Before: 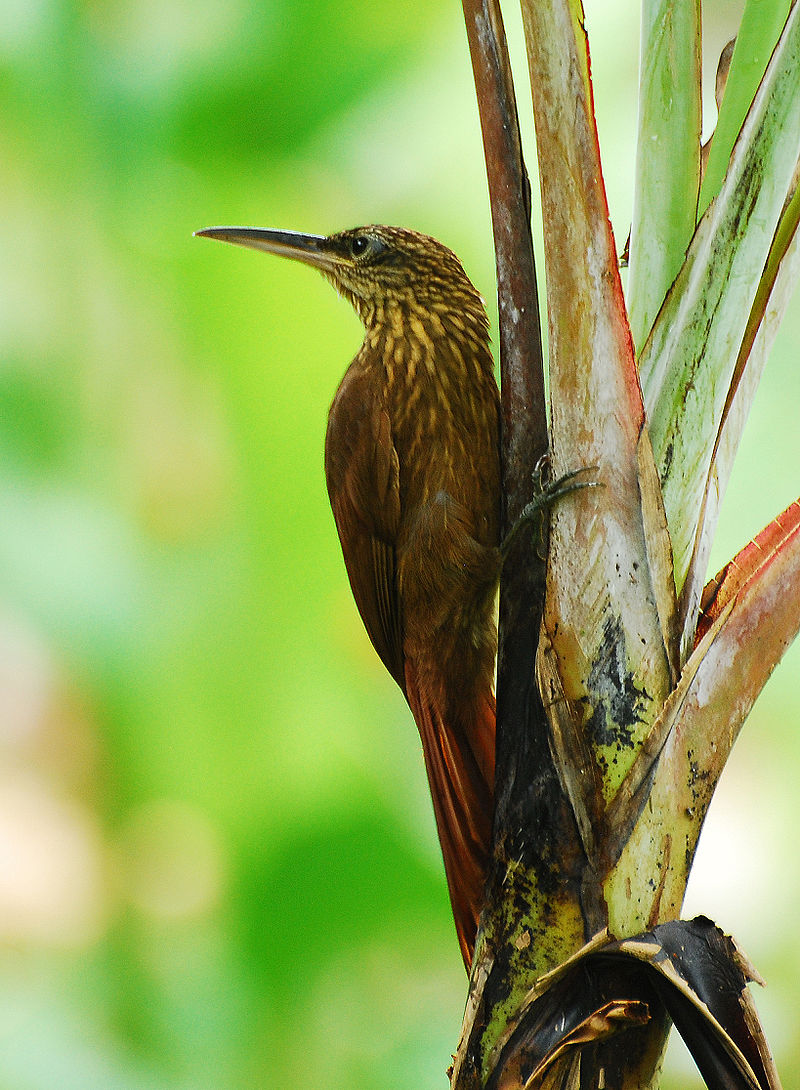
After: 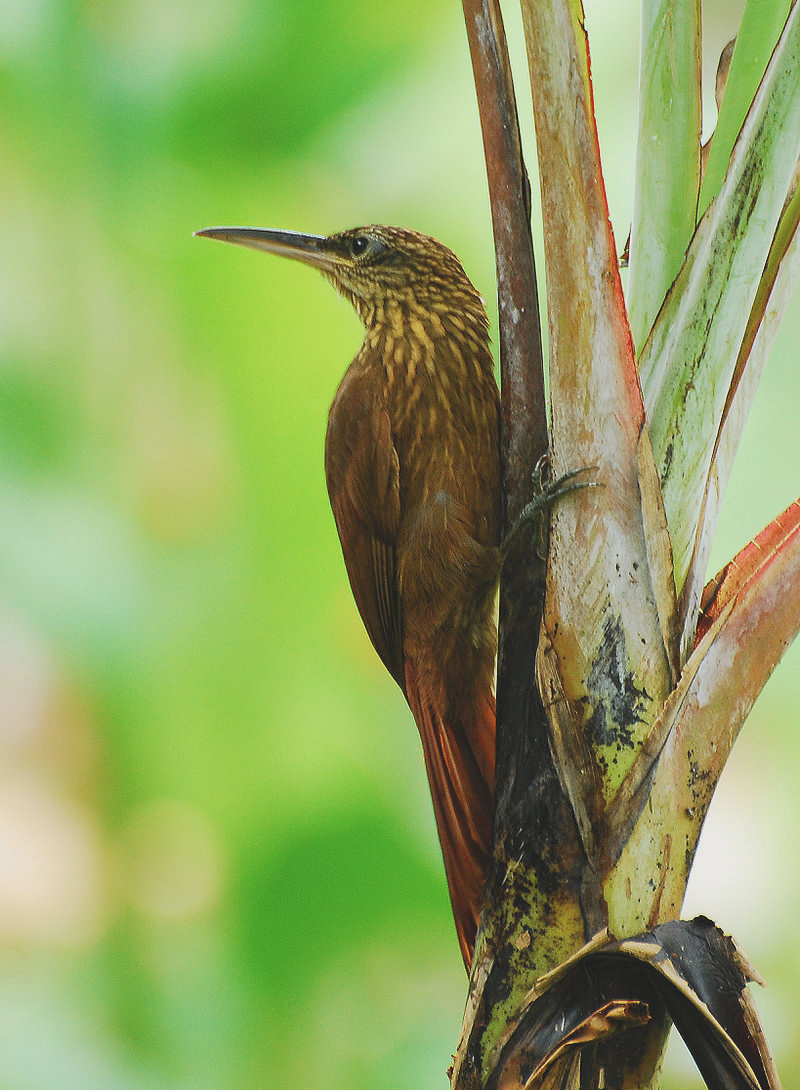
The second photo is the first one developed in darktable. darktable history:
contrast brightness saturation: contrast -0.169, brightness 0.045, saturation -0.124
